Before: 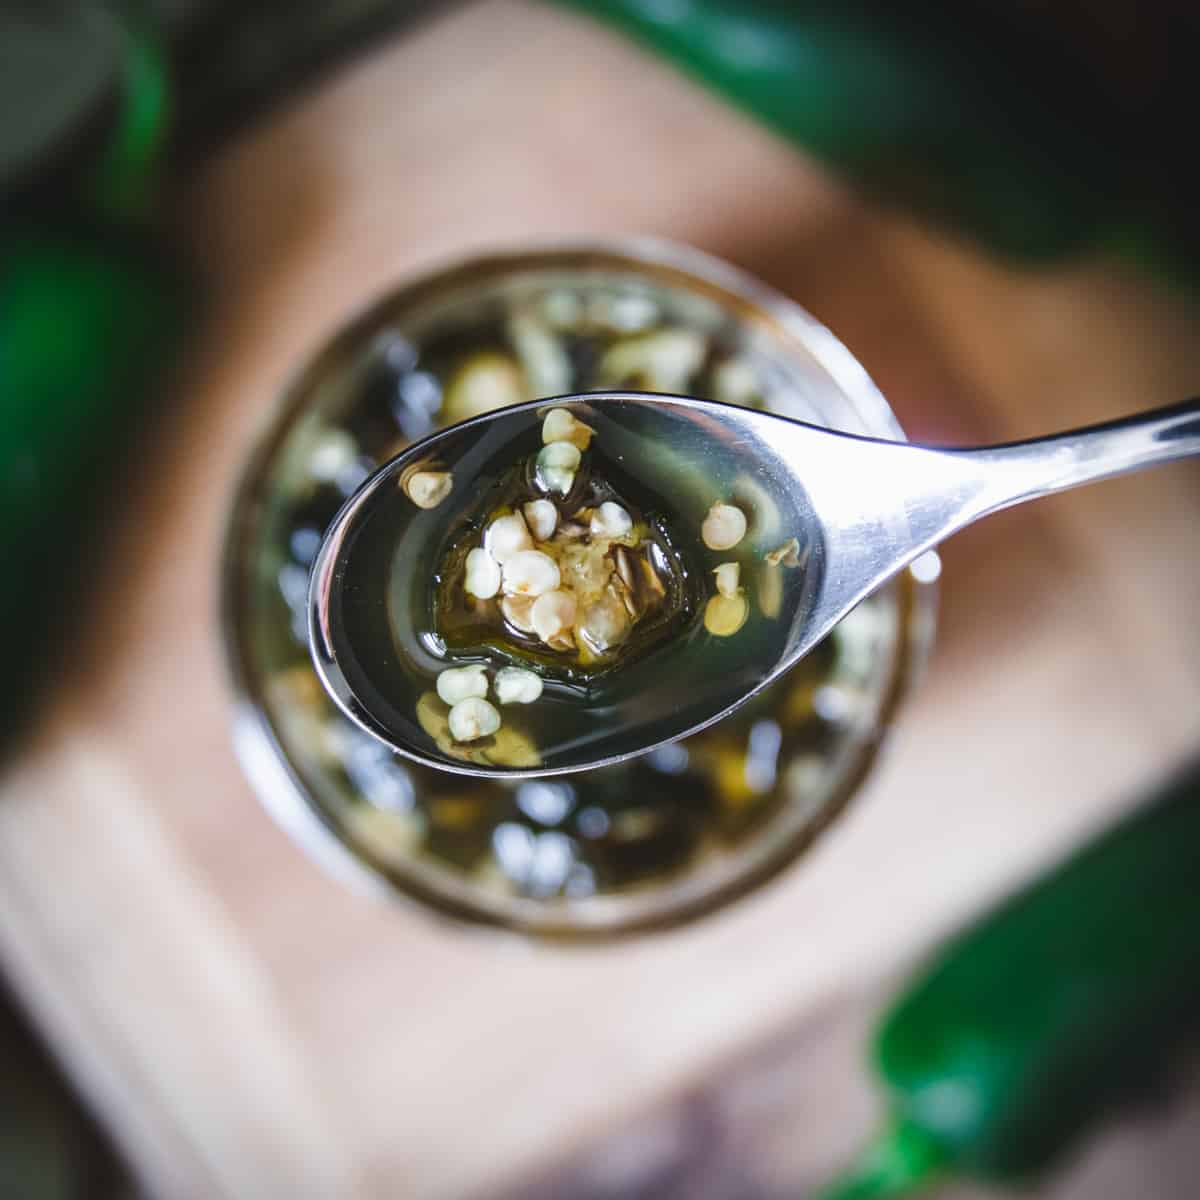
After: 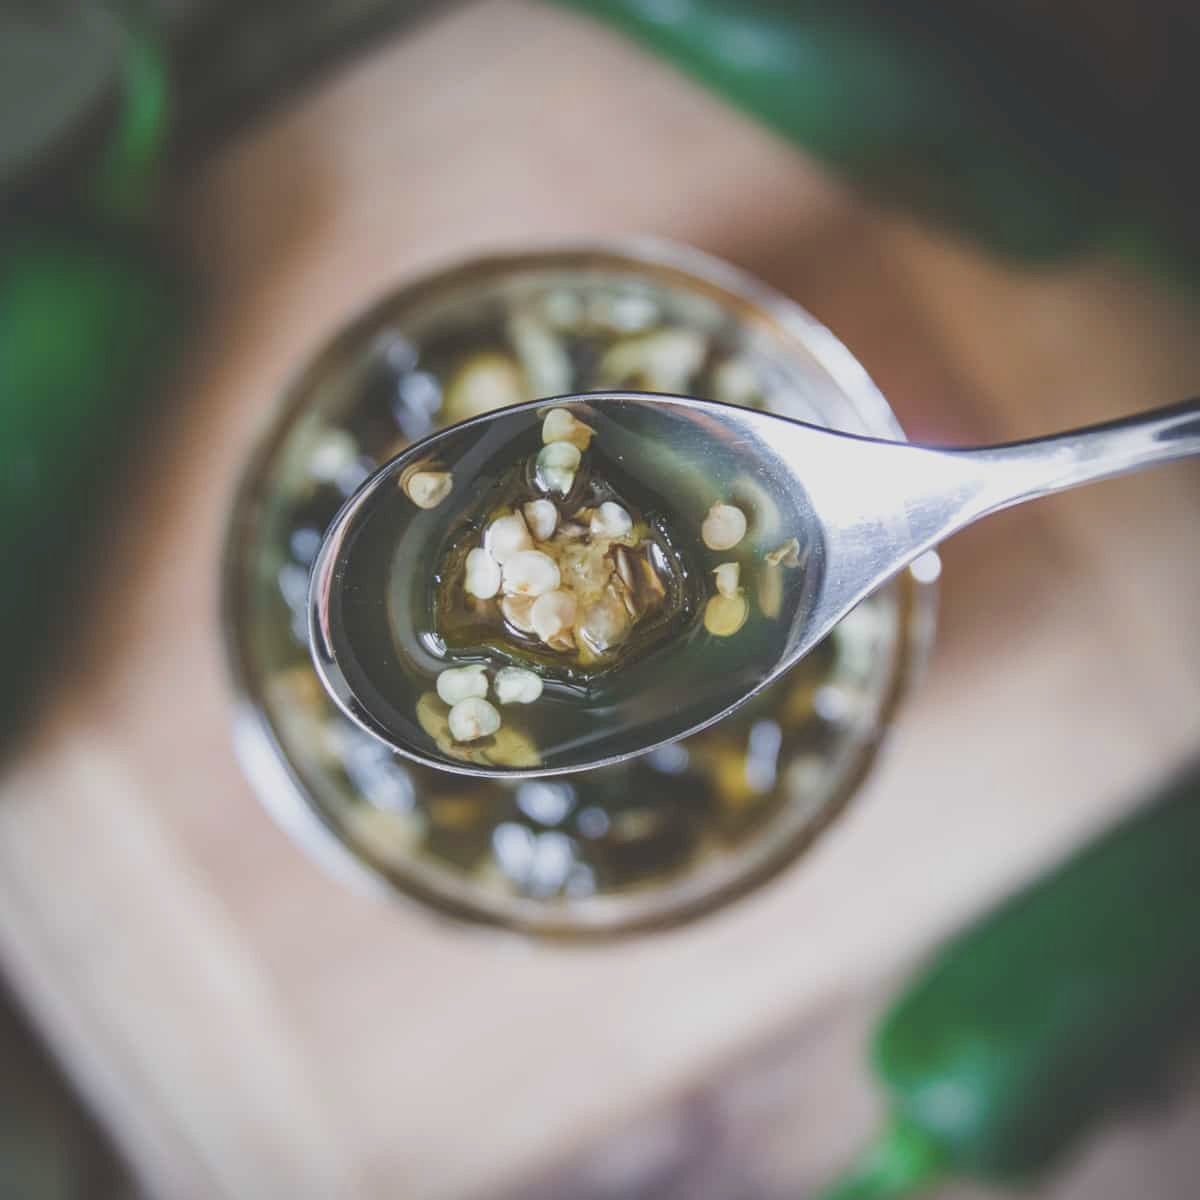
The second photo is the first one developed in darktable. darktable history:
tone curve: curves: ch0 [(0, 0.172) (1, 0.91)], preserve colors none
